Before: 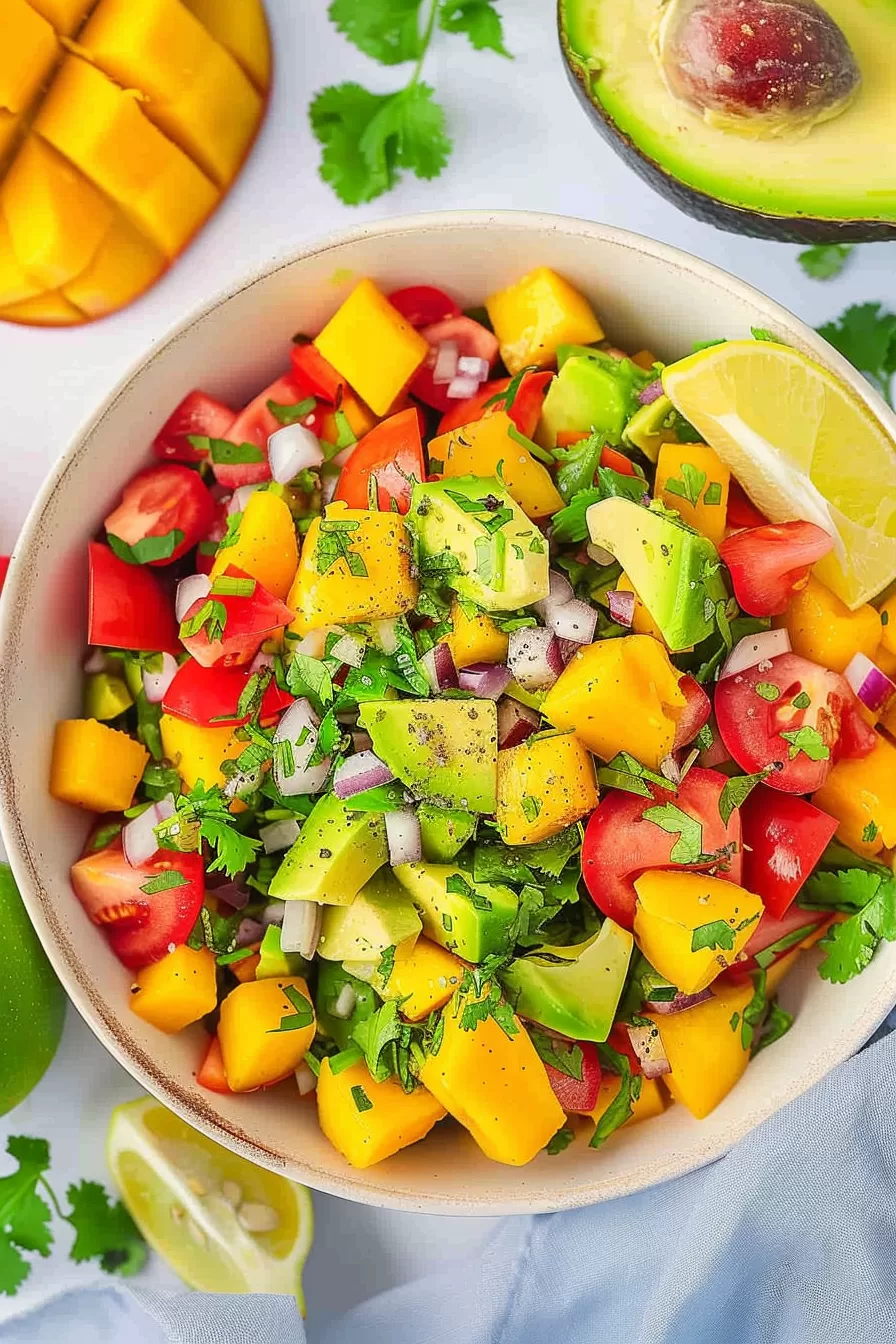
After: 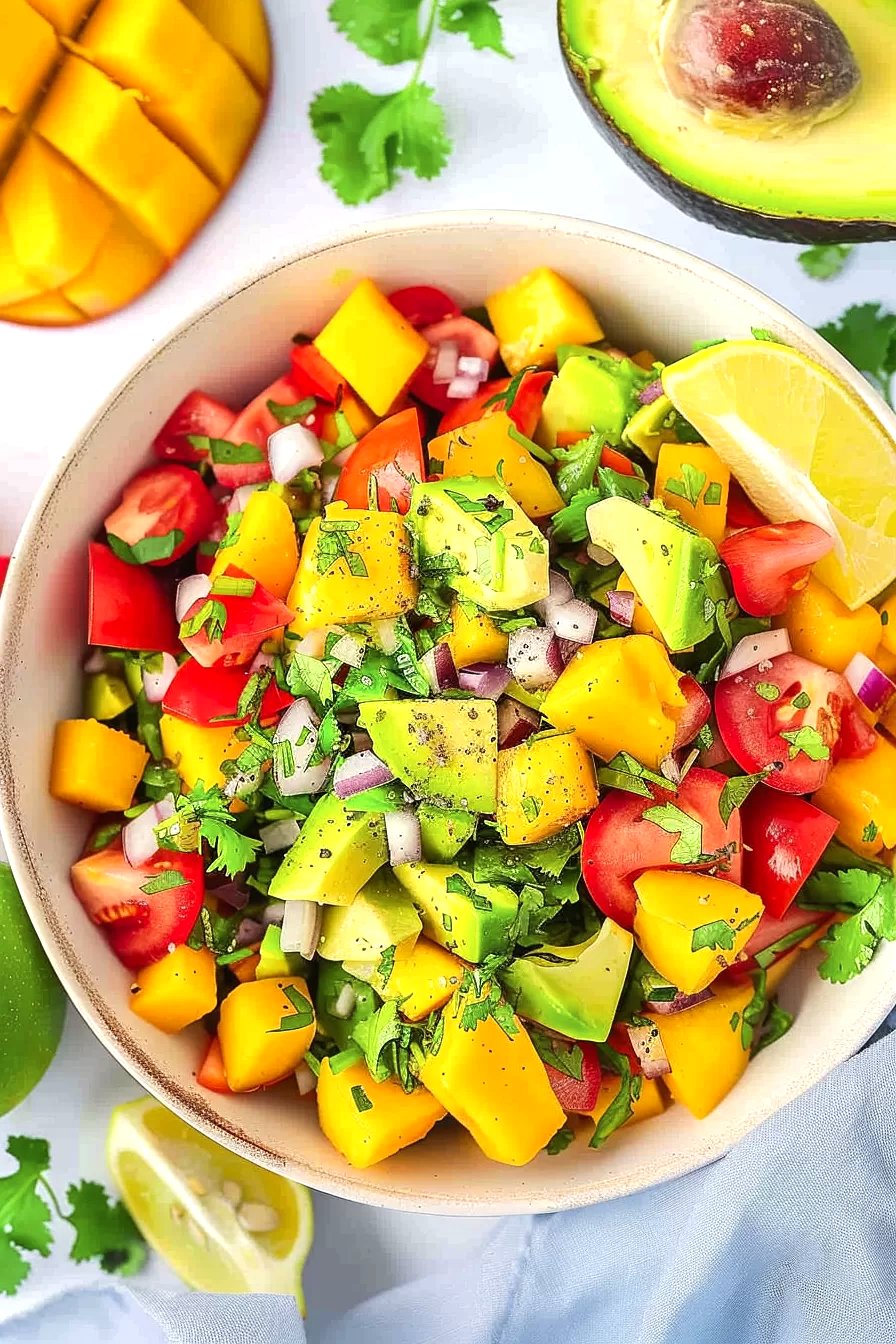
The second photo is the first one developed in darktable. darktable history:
color zones: curves: ch0 [(0.25, 0.5) (0.463, 0.627) (0.484, 0.637) (0.75, 0.5)]
tone equalizer: -8 EV -0.397 EV, -7 EV -0.37 EV, -6 EV -0.296 EV, -5 EV -0.195 EV, -3 EV 0.215 EV, -2 EV 0.332 EV, -1 EV 0.376 EV, +0 EV 0.421 EV, edges refinement/feathering 500, mask exposure compensation -1.57 EV, preserve details no
